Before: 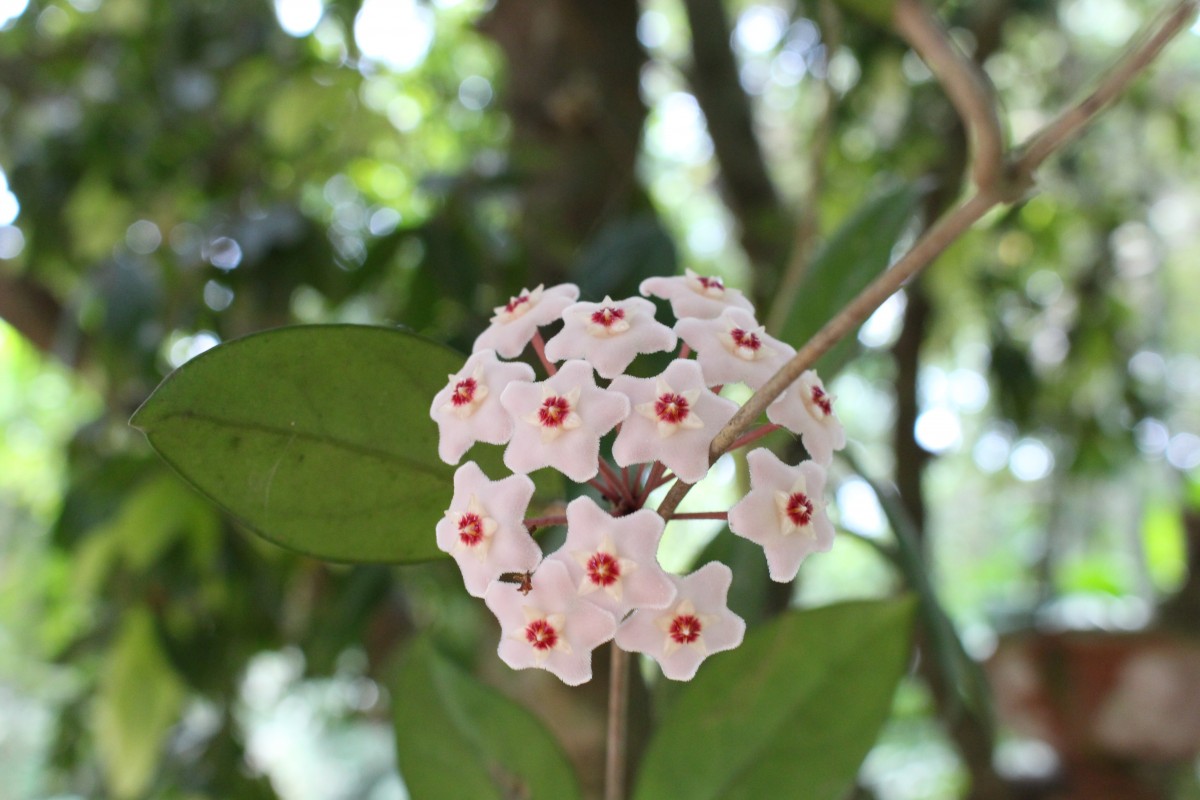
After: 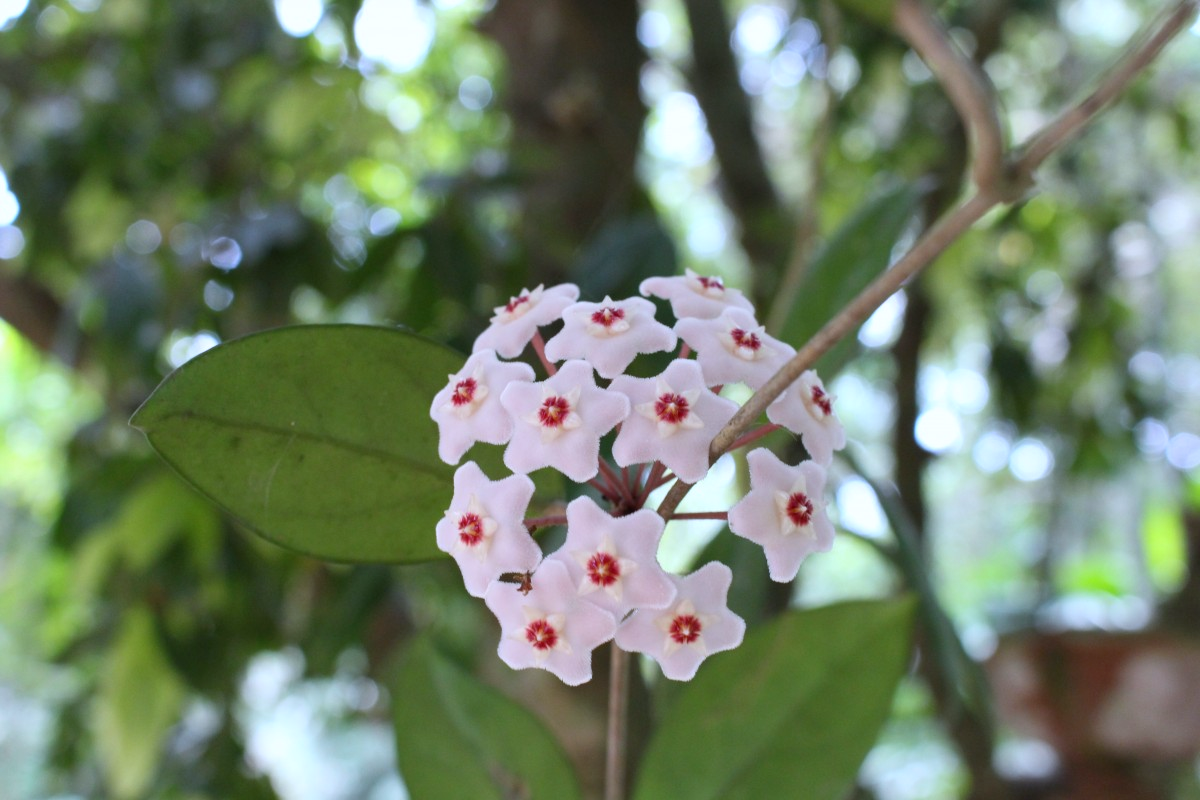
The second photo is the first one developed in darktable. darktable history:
white balance: red 0.967, blue 1.119, emerald 0.756
shadows and highlights: shadows 32.83, highlights -47.7, soften with gaussian
